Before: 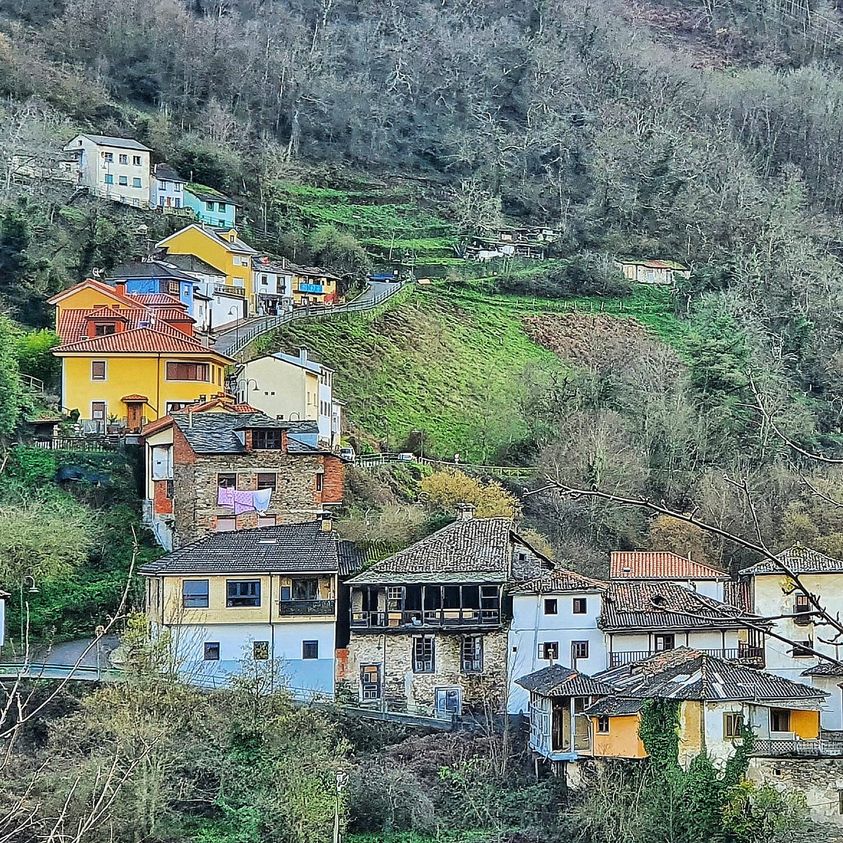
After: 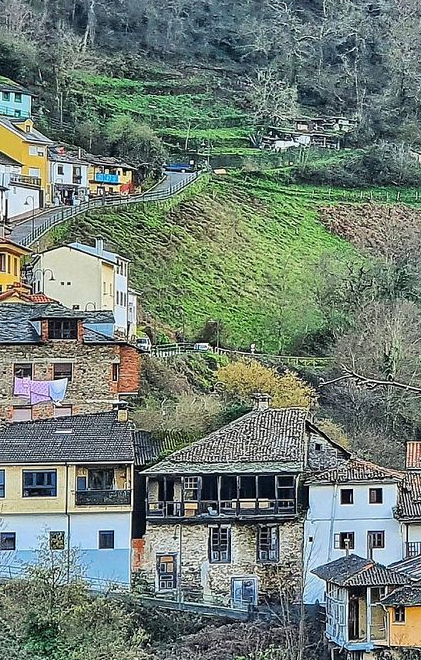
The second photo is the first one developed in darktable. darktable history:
crop and rotate: angle 0.021°, left 24.291%, top 13.135%, right 25.705%, bottom 8.483%
